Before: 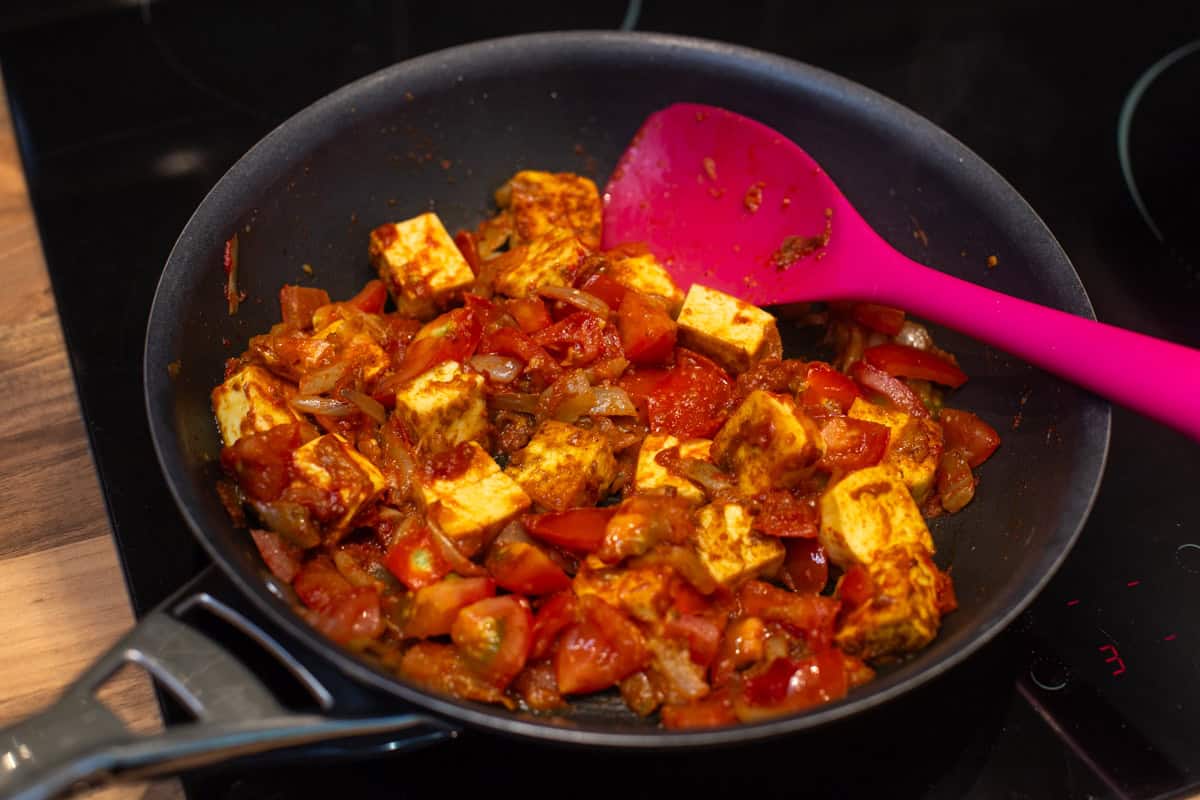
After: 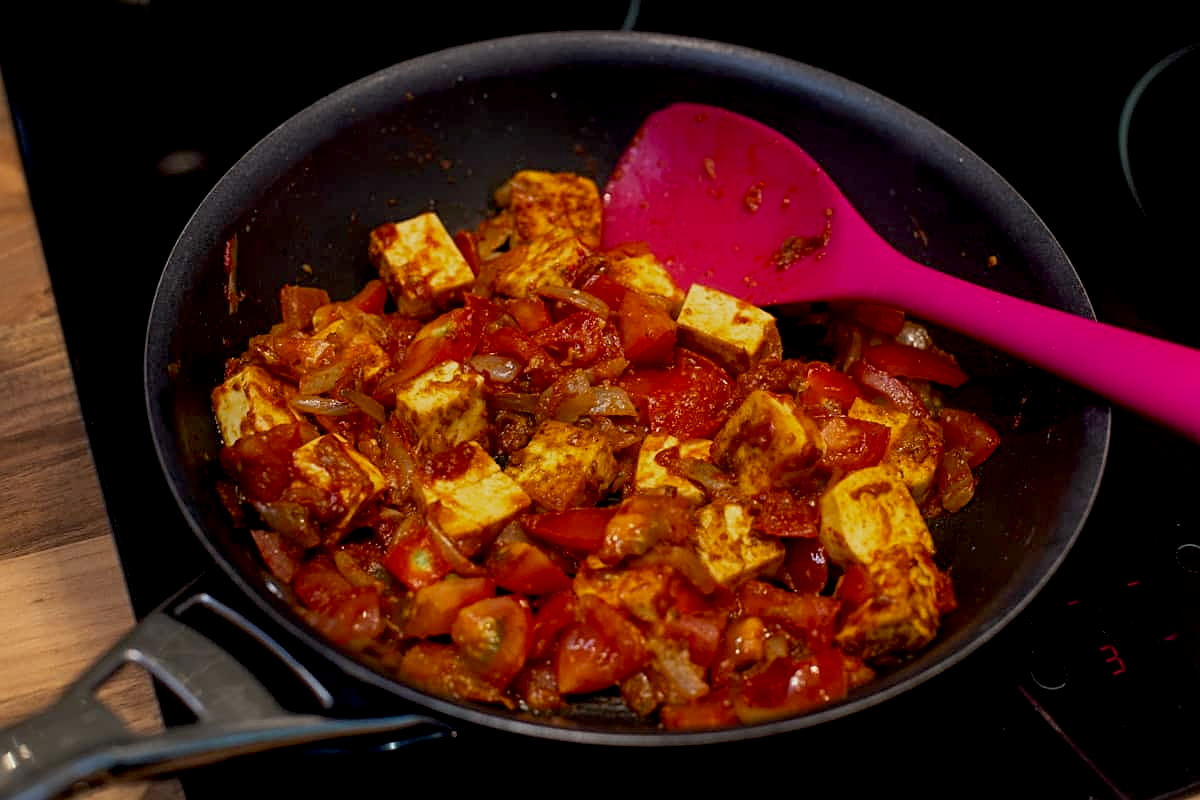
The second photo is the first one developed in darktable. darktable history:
exposure: black level correction 0.011, exposure -0.478 EV, compensate highlight preservation false
sharpen: on, module defaults
bloom: size 9%, threshold 100%, strength 7%
